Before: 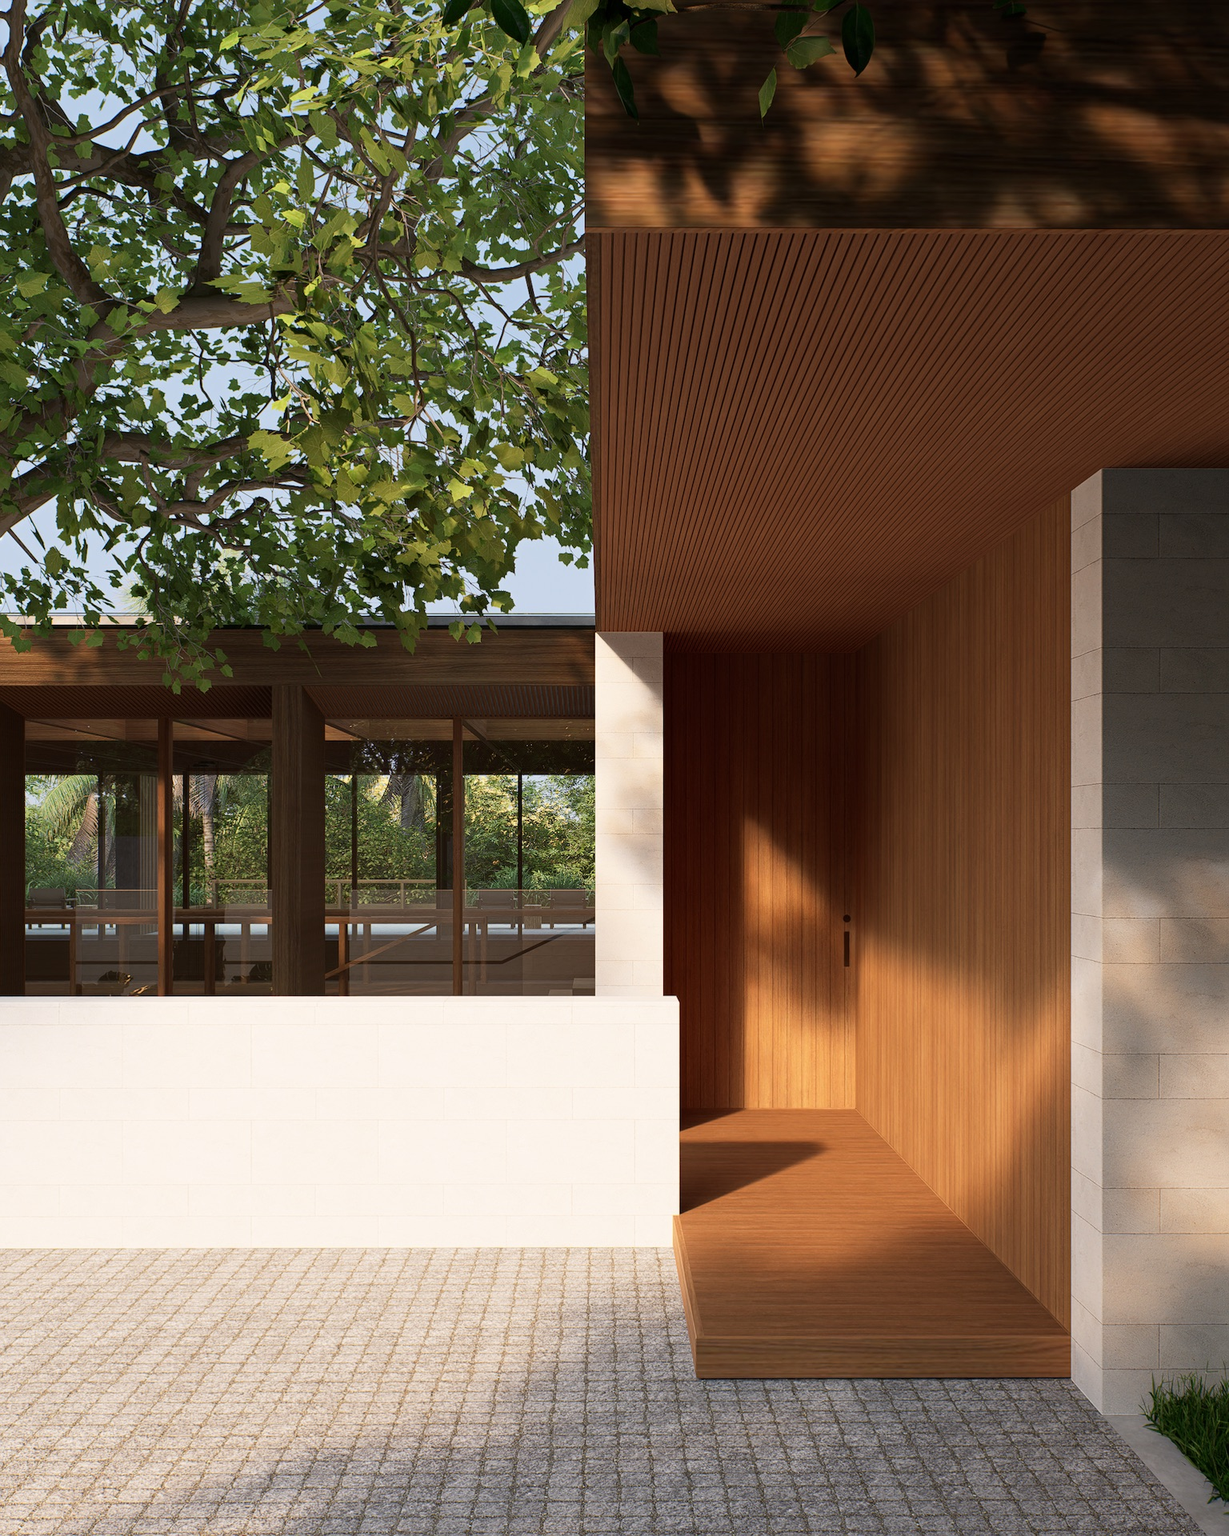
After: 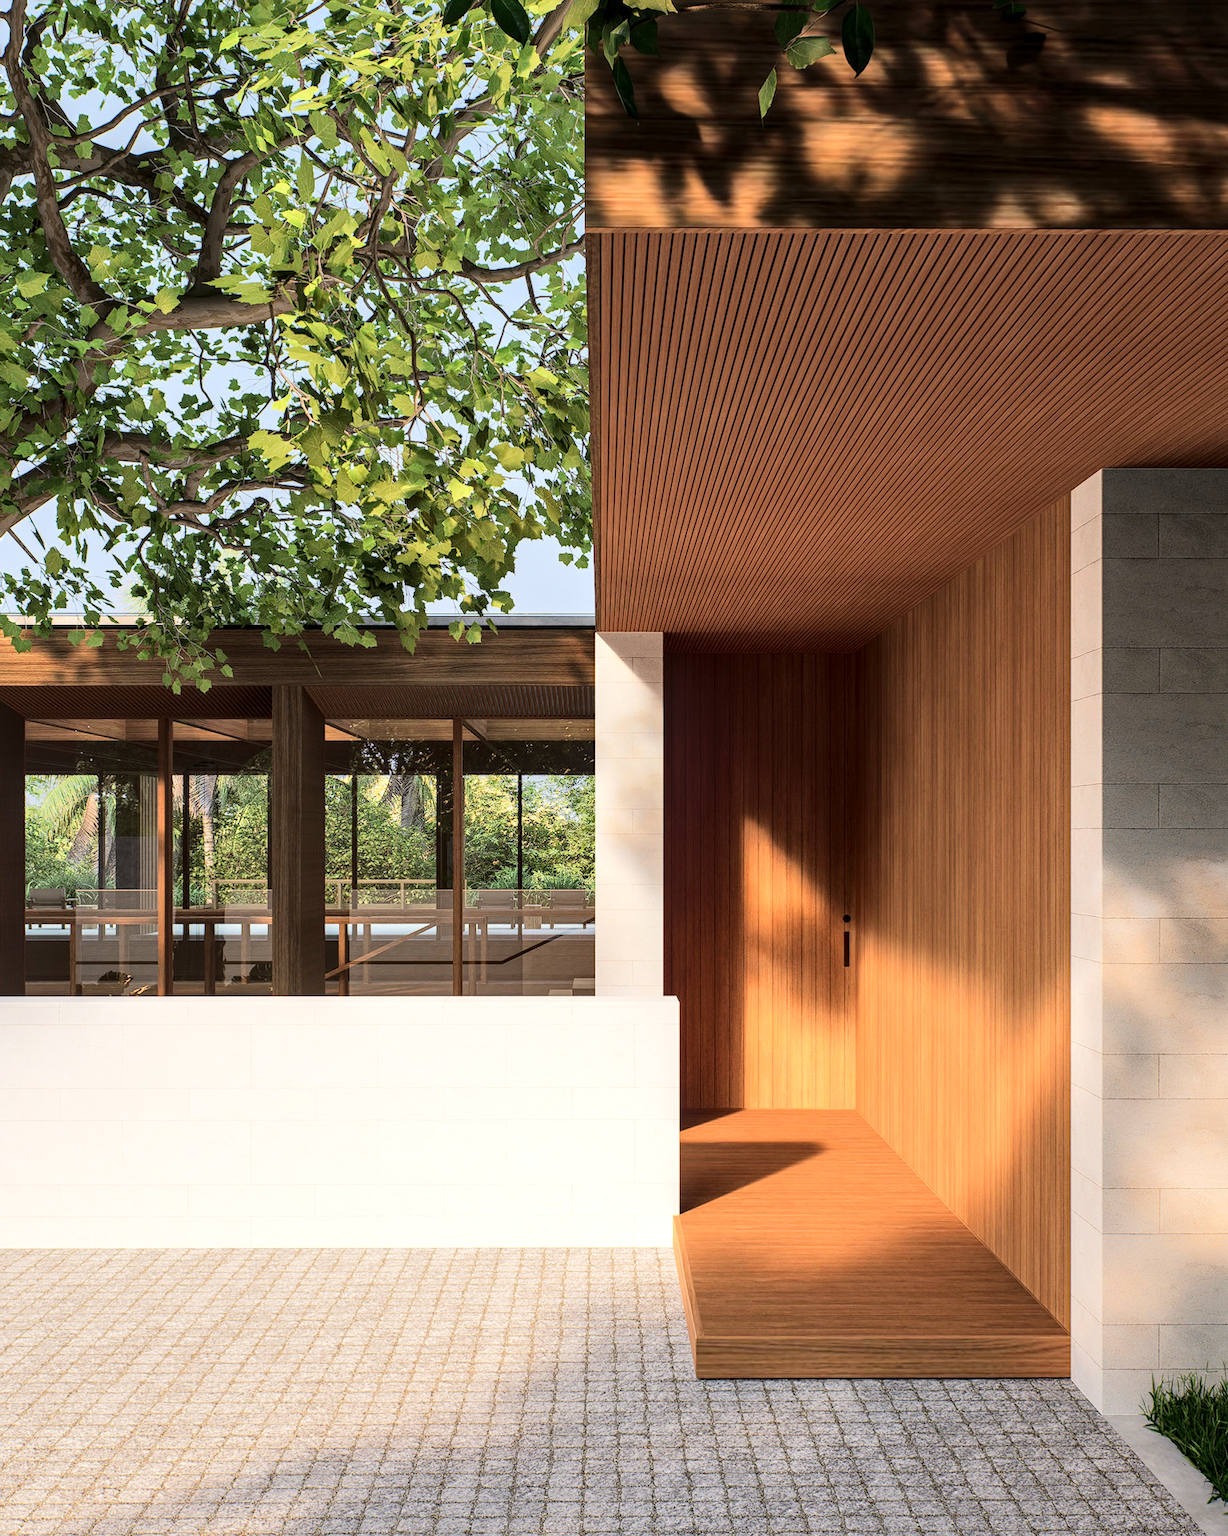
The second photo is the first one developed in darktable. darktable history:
tone equalizer: -7 EV 0.147 EV, -6 EV 0.619 EV, -5 EV 1.12 EV, -4 EV 1.32 EV, -3 EV 1.12 EV, -2 EV 0.6 EV, -1 EV 0.149 EV, edges refinement/feathering 500, mask exposure compensation -1.57 EV, preserve details no
local contrast: detail 130%
shadows and highlights: shadows 36.56, highlights -27.42, highlights color adjustment 0.608%, soften with gaussian
